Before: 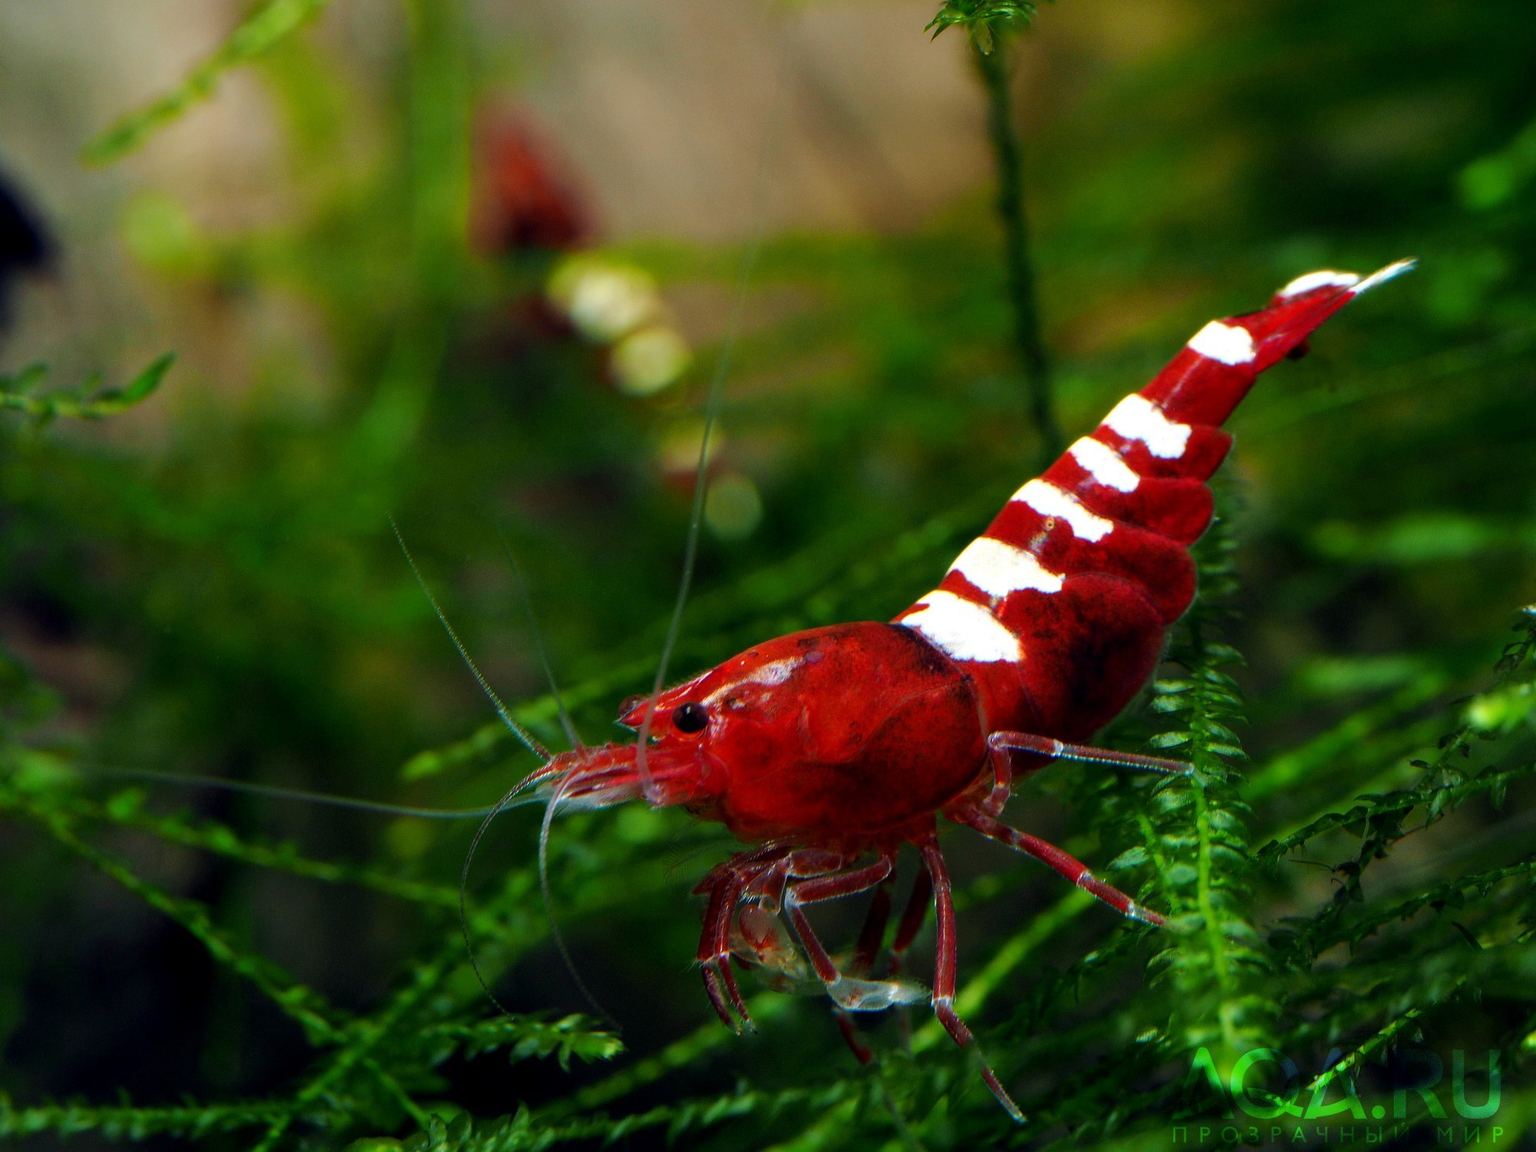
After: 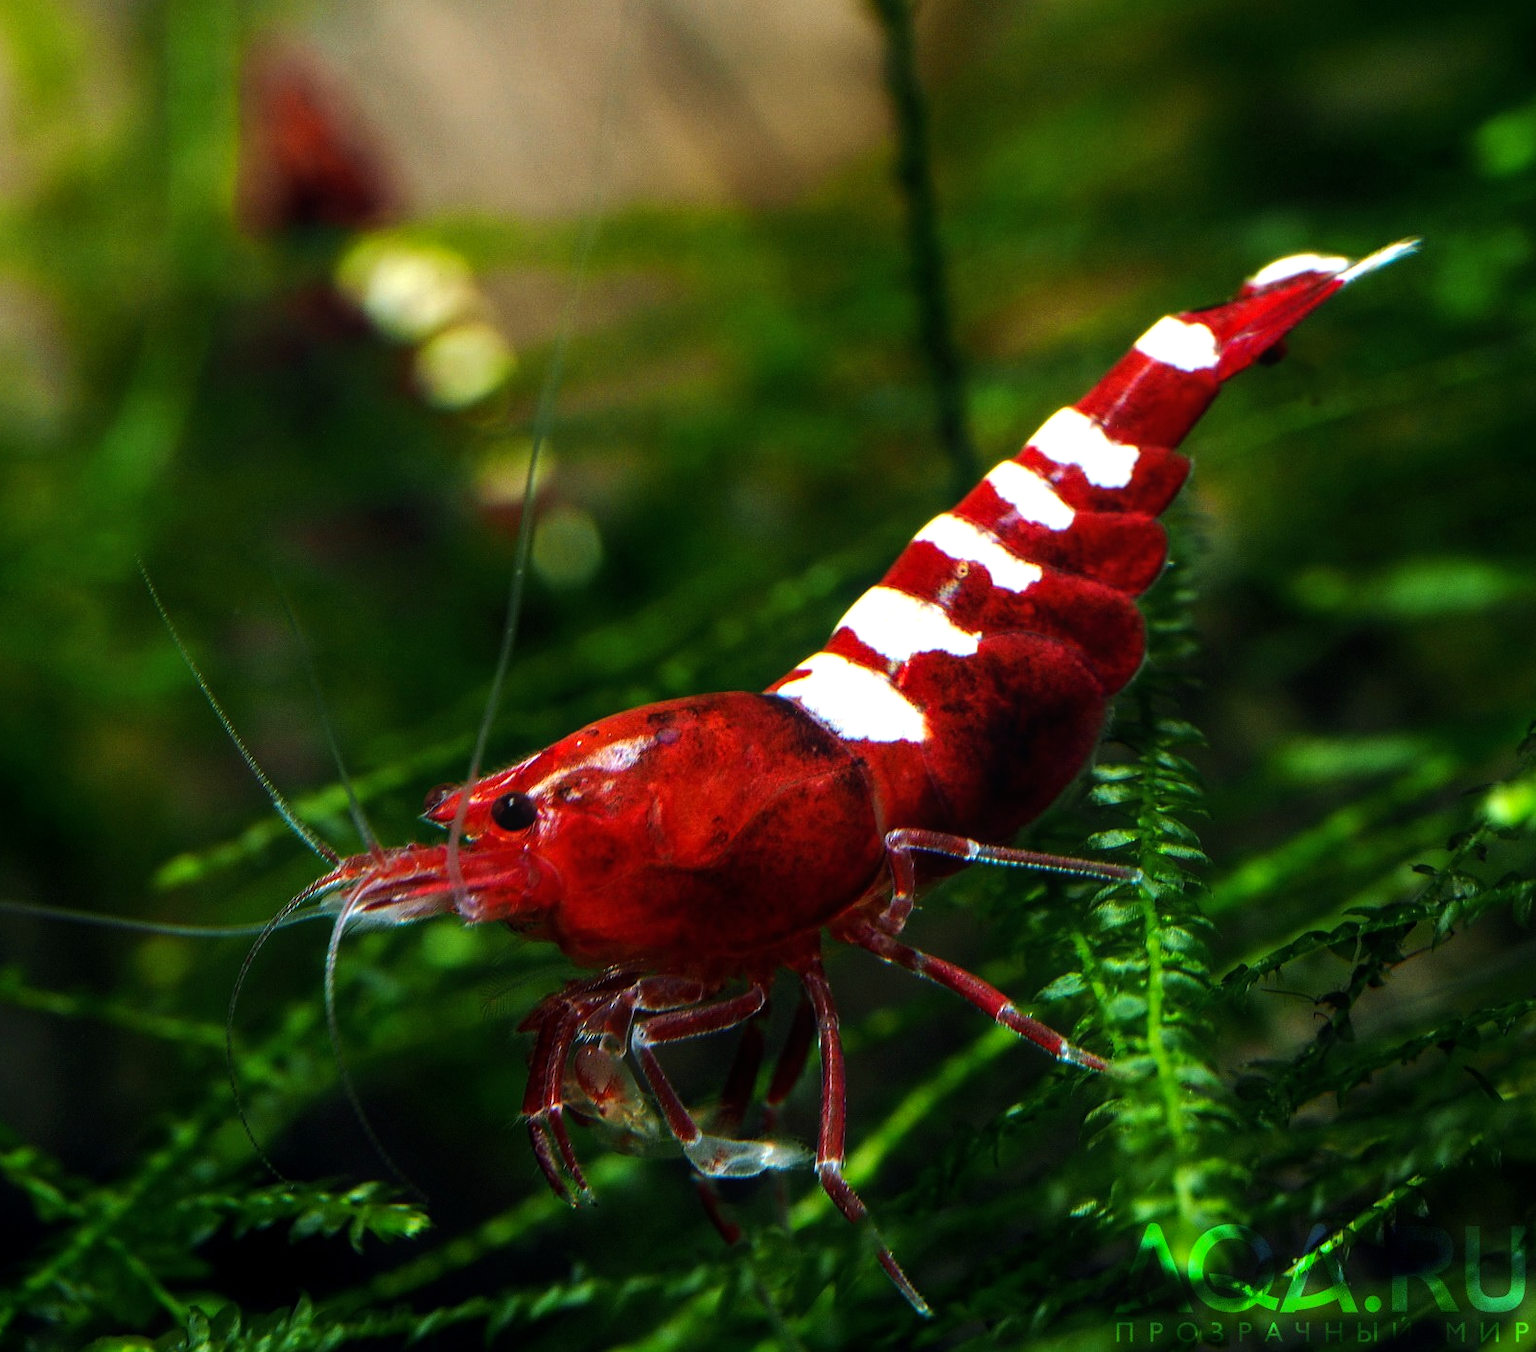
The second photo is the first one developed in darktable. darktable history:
contrast equalizer: y [[0.5, 0.5, 0.478, 0.5, 0.5, 0.5], [0.5 ×6], [0.5 ×6], [0 ×6], [0 ×6]]
tone equalizer: -8 EV -0.75 EV, -7 EV -0.675 EV, -6 EV -0.629 EV, -5 EV -0.383 EV, -3 EV 0.392 EV, -2 EV 0.6 EV, -1 EV 0.675 EV, +0 EV 0.765 EV, edges refinement/feathering 500, mask exposure compensation -1.57 EV, preserve details no
local contrast: detail 110%
crop and rotate: left 18.184%, top 5.913%, right 1.674%
